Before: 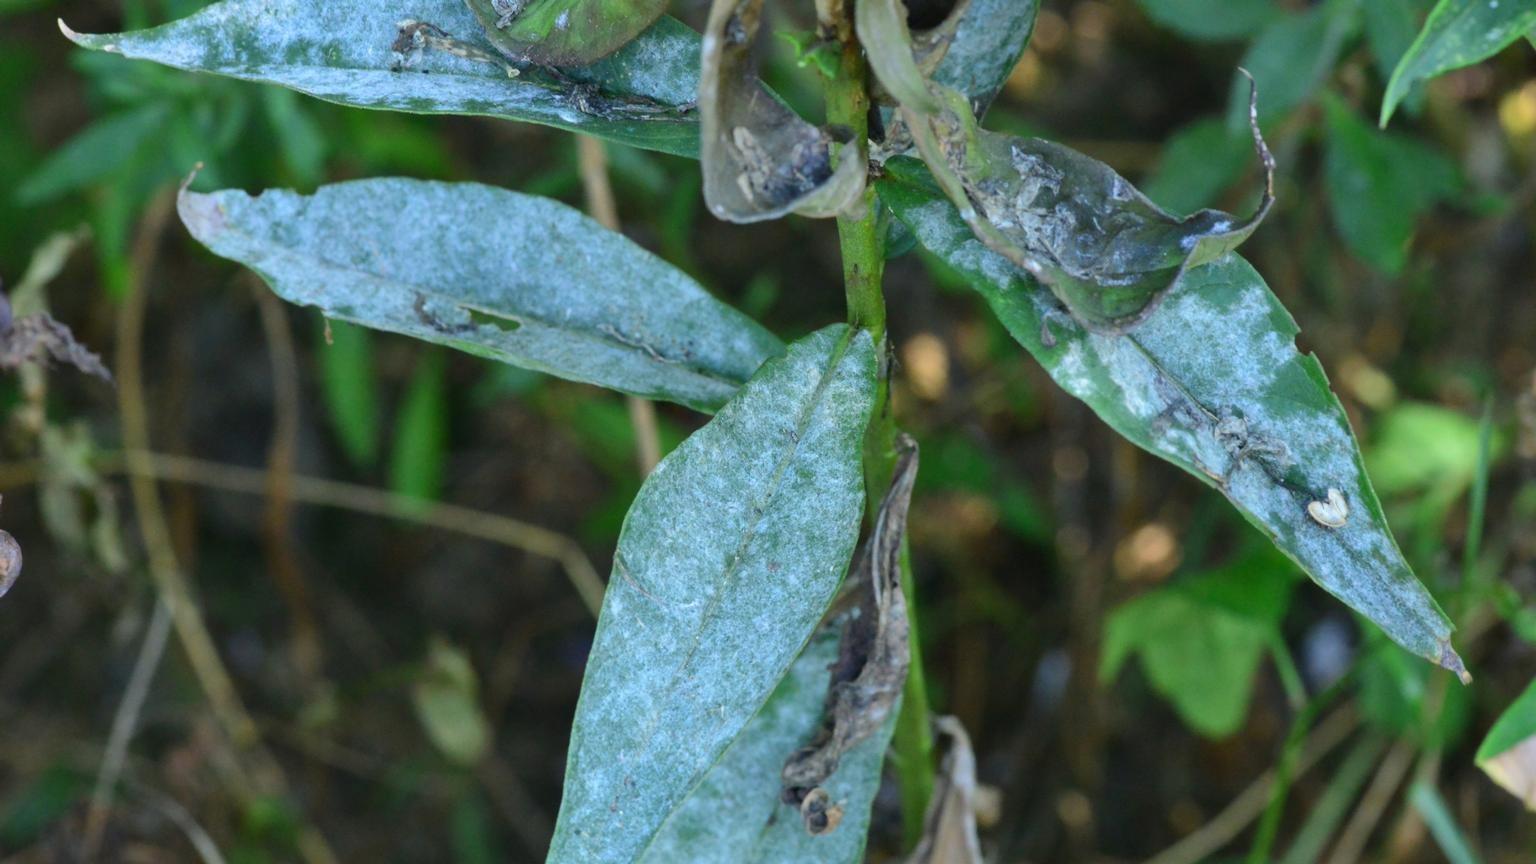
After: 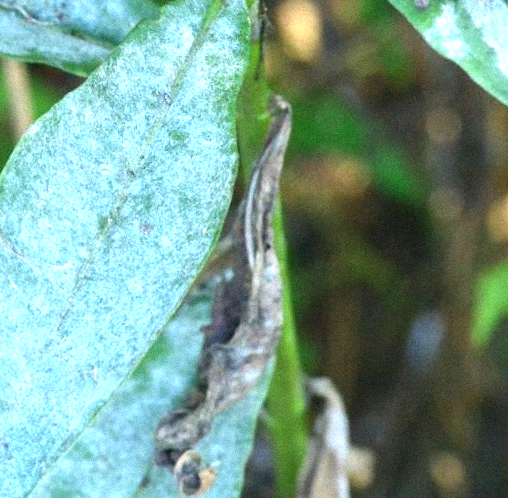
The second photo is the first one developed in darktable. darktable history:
crop: left 40.878%, top 39.176%, right 25.993%, bottom 3.081%
exposure: black level correction 0, exposure 1.1 EV, compensate exposure bias true, compensate highlight preservation false
grain: mid-tones bias 0%
